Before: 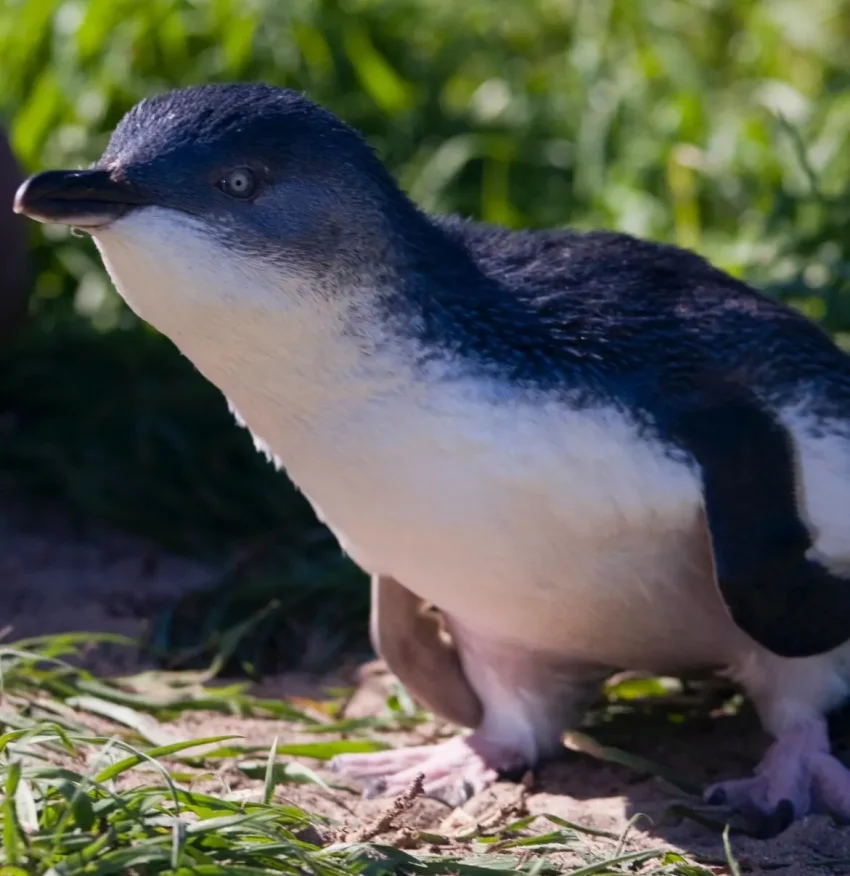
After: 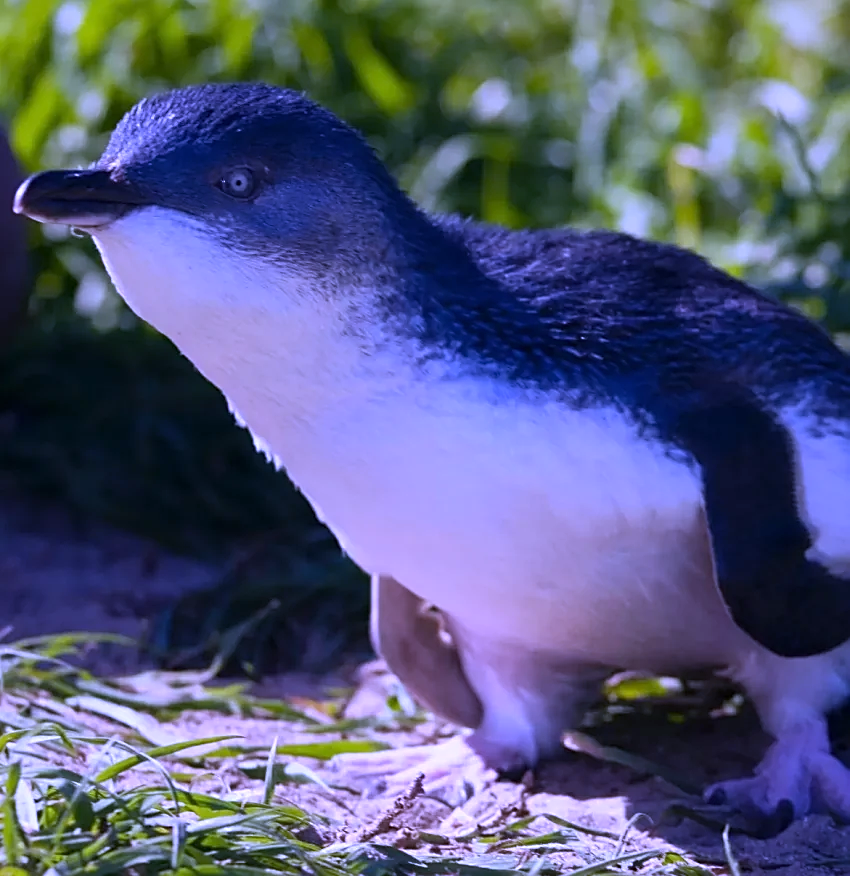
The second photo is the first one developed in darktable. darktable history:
white balance: red 0.98, blue 1.61
sharpen: on, module defaults
